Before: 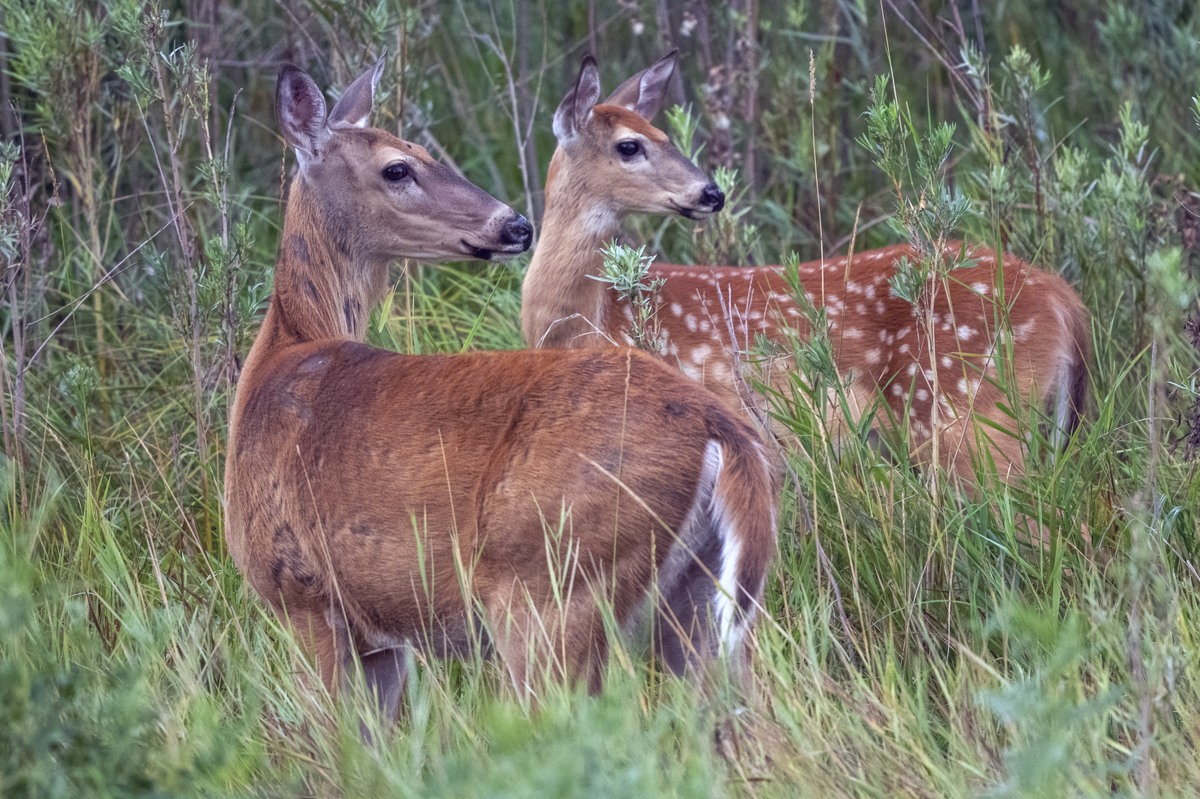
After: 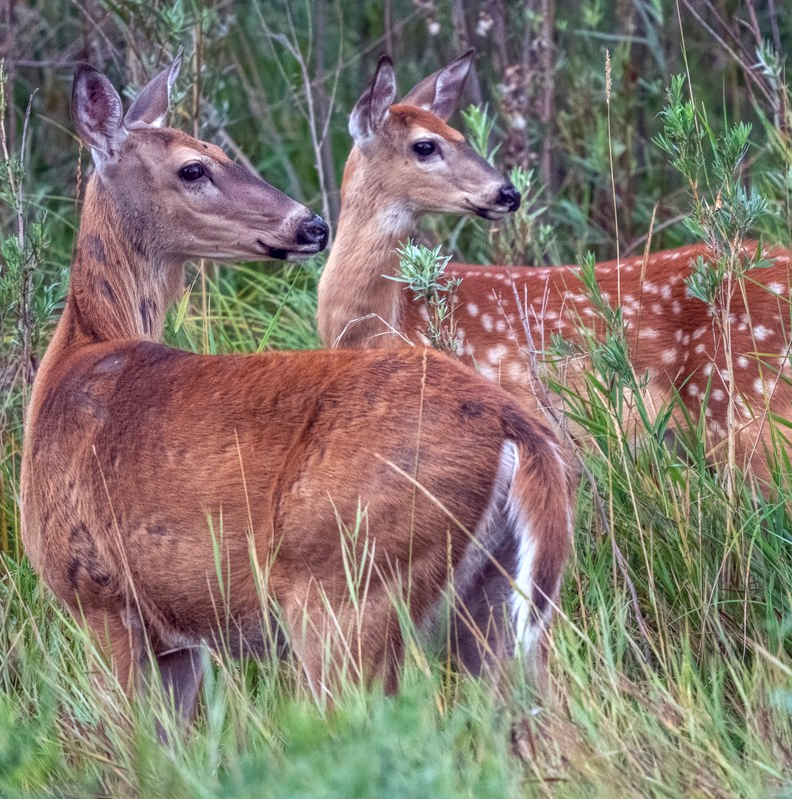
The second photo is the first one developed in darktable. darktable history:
local contrast: on, module defaults
crop: left 17.01%, right 16.929%
